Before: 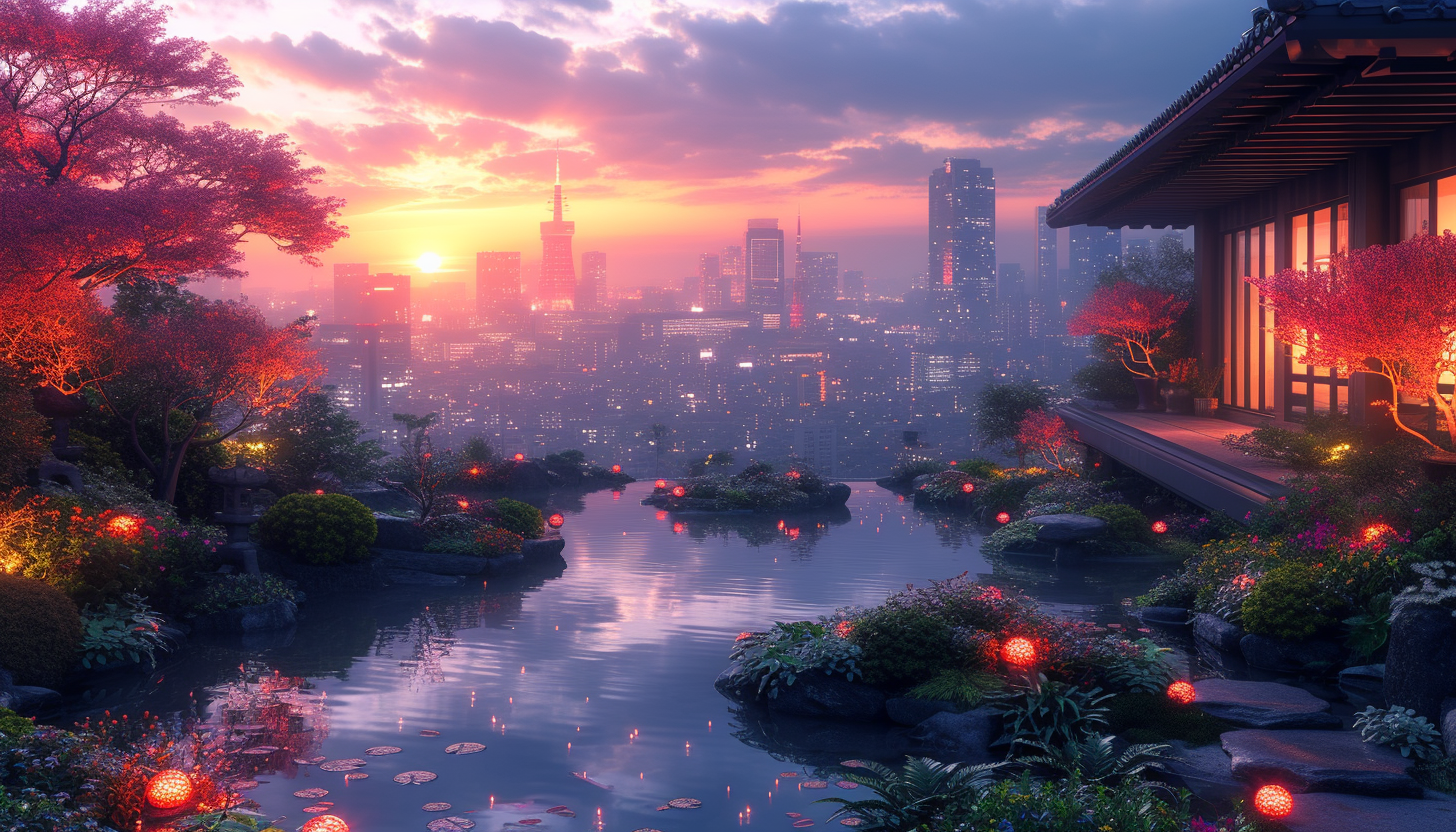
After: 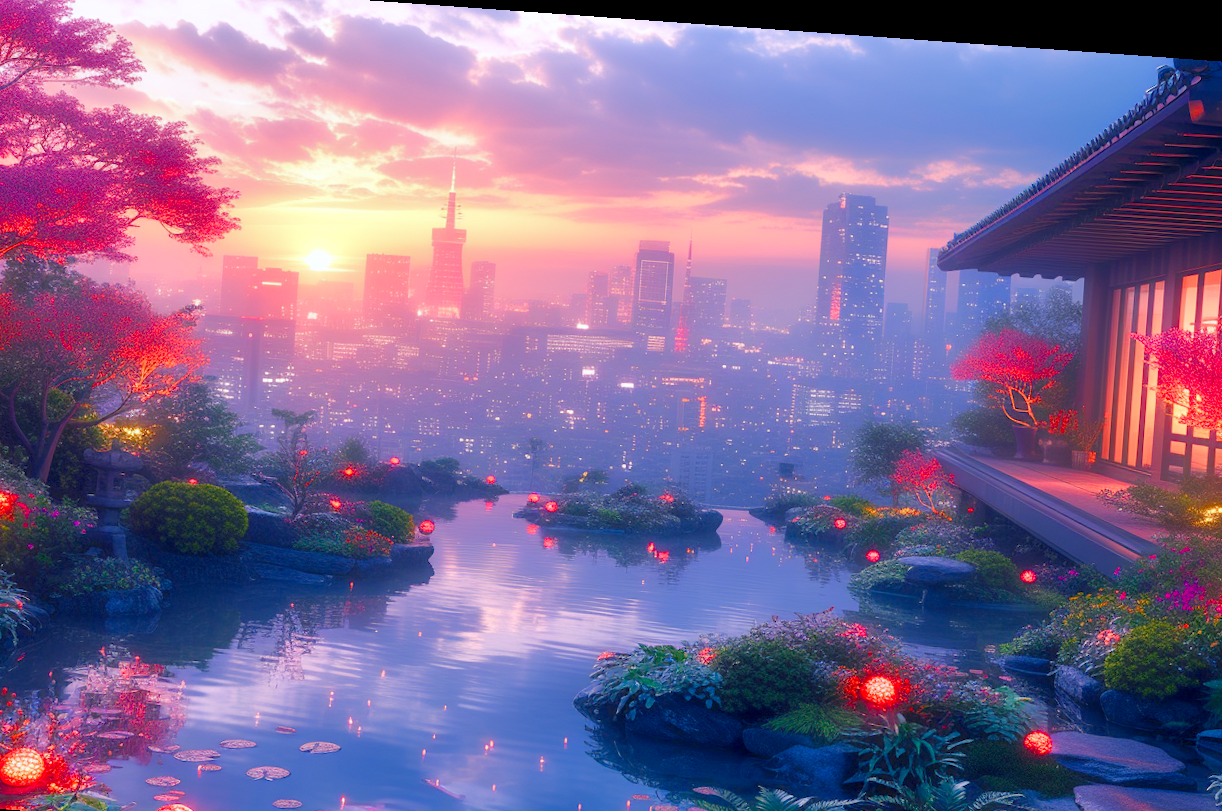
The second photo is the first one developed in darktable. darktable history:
white balance: red 0.974, blue 1.044
shadows and highlights: shadows 5, soften with gaussian
crop: left 9.929%, top 3.475%, right 9.188%, bottom 9.529%
rotate and perspective: rotation 4.1°, automatic cropping off
color balance rgb: shadows lift › chroma 1%, shadows lift › hue 113°, highlights gain › chroma 0.2%, highlights gain › hue 333°, perceptual saturation grading › global saturation 20%, perceptual saturation grading › highlights -50%, perceptual saturation grading › shadows 25%, contrast -30%
levels: mode automatic, black 0.023%, white 99.97%, levels [0.062, 0.494, 0.925]
